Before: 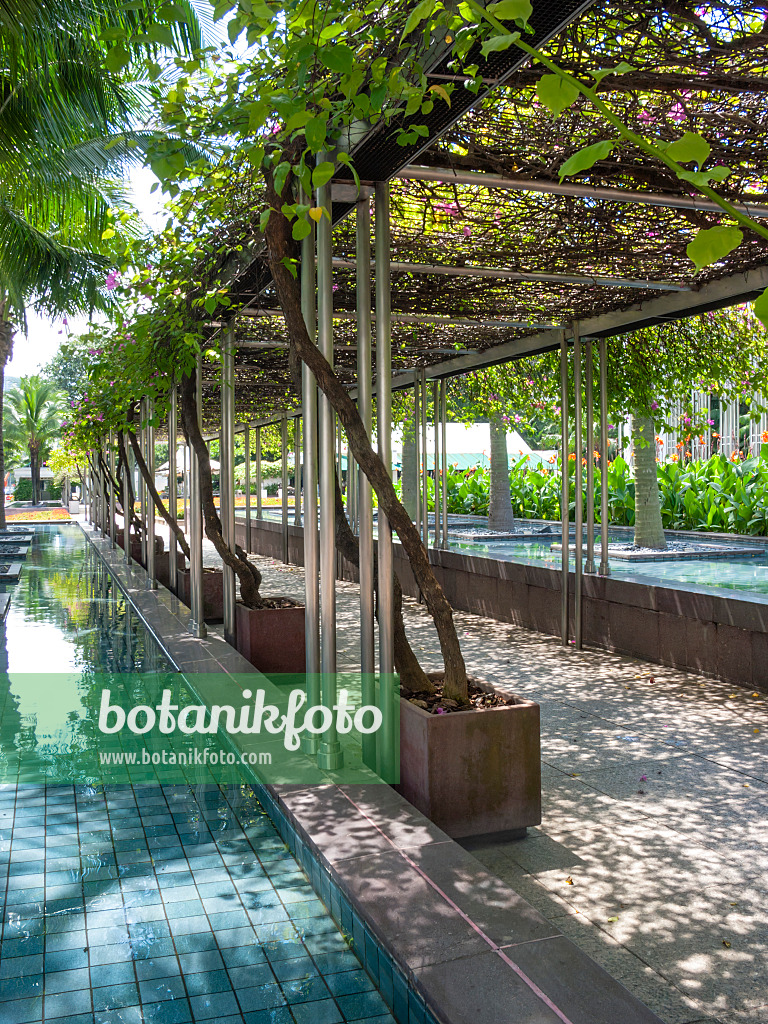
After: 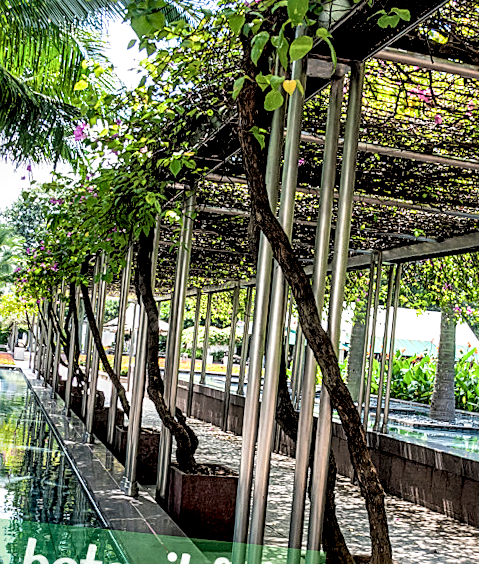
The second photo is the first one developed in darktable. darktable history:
crop and rotate: angle -5.86°, left 1.99%, top 6.979%, right 27.339%, bottom 30.658%
exposure: exposure 0.296 EV, compensate highlight preservation false
sharpen: on, module defaults
filmic rgb: black relative exposure -5.03 EV, white relative exposure 3.99 EV, hardness 2.9, contrast 1.202
shadows and highlights: on, module defaults
local contrast: detail 205%
